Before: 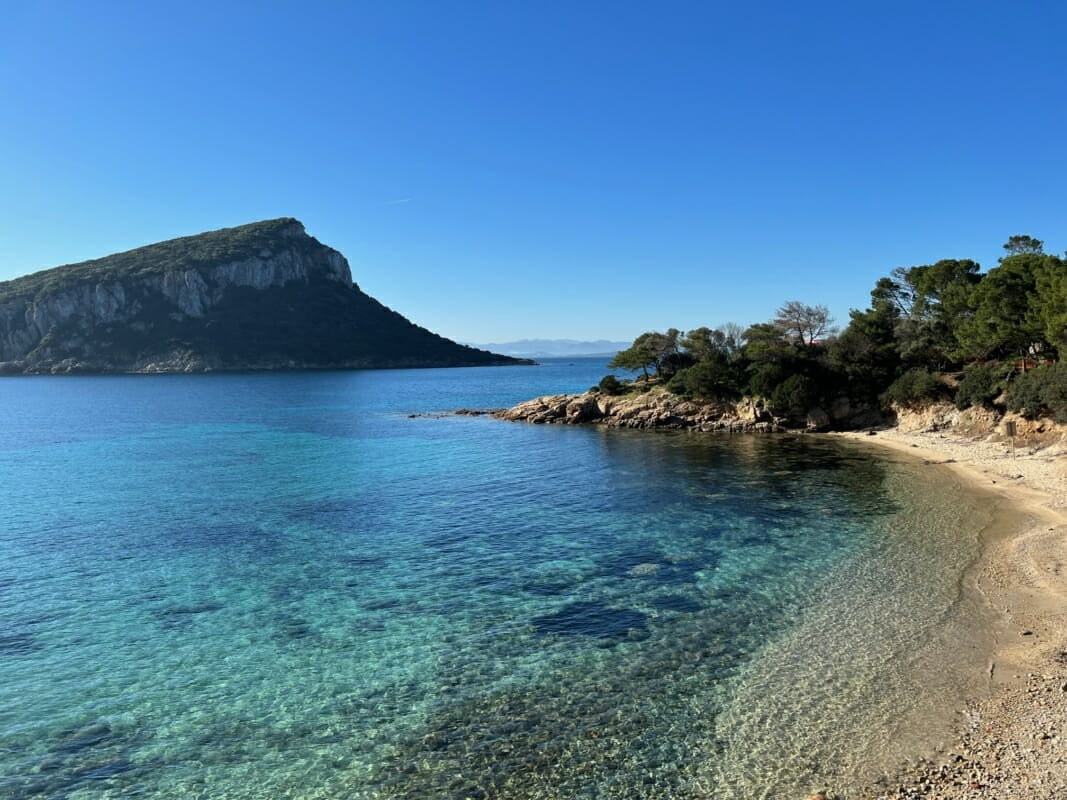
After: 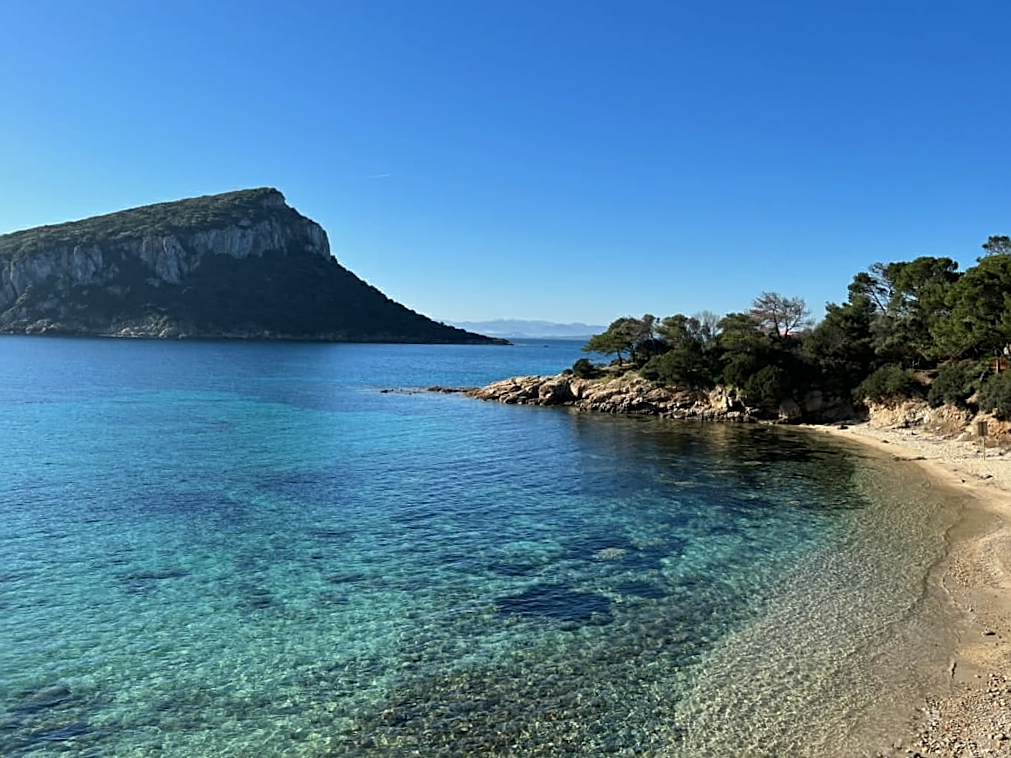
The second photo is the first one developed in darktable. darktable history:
crop and rotate: angle -2.38°
sharpen: on, module defaults
